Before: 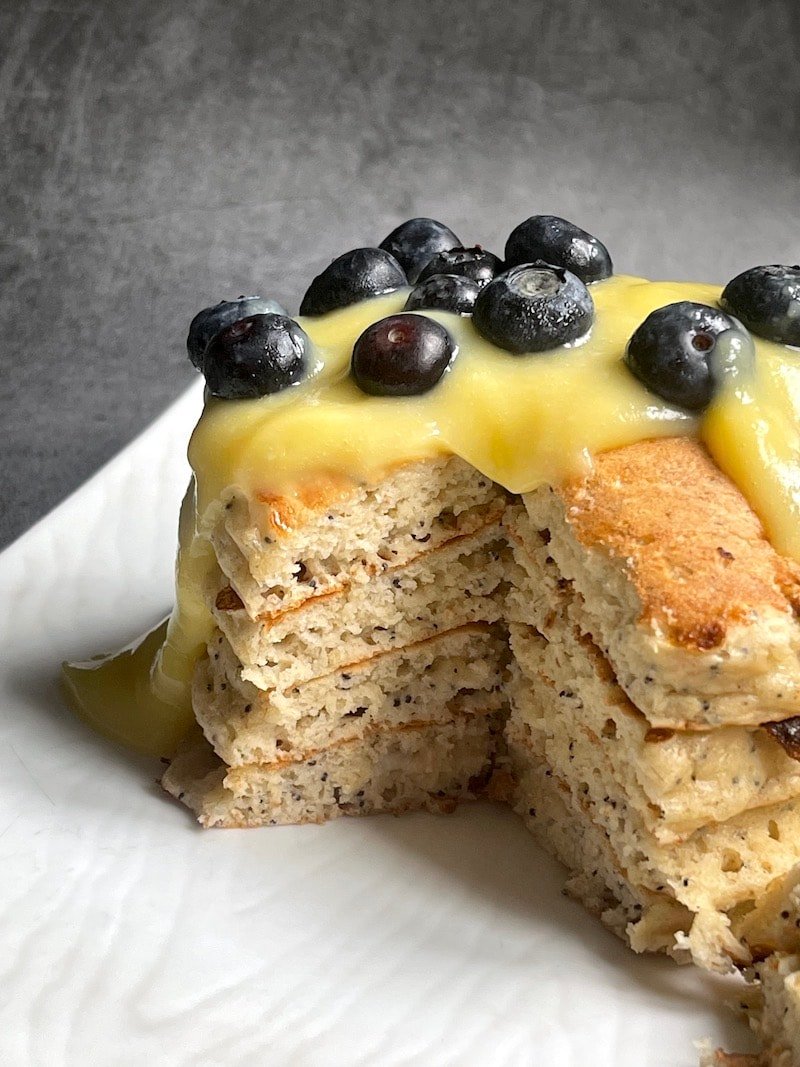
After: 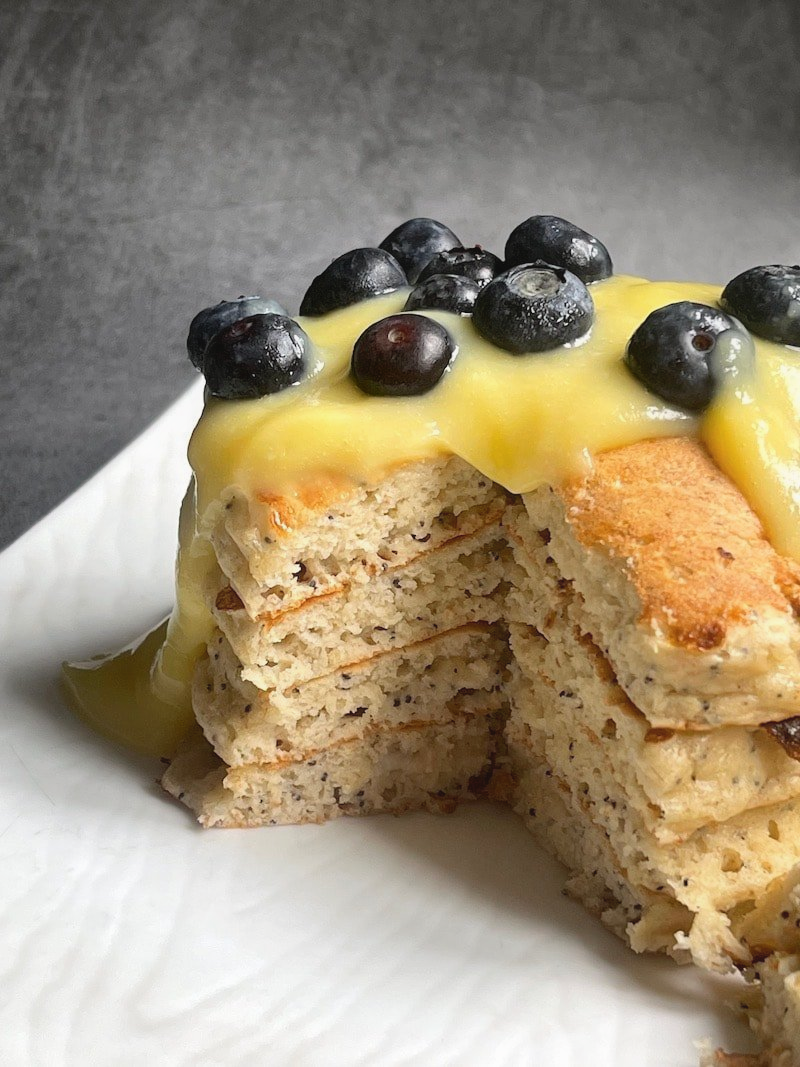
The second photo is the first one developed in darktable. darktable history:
exposure: compensate highlight preservation false
contrast equalizer: octaves 7, y [[0.6 ×6], [0.55 ×6], [0 ×6], [0 ×6], [0 ×6]], mix -0.36
